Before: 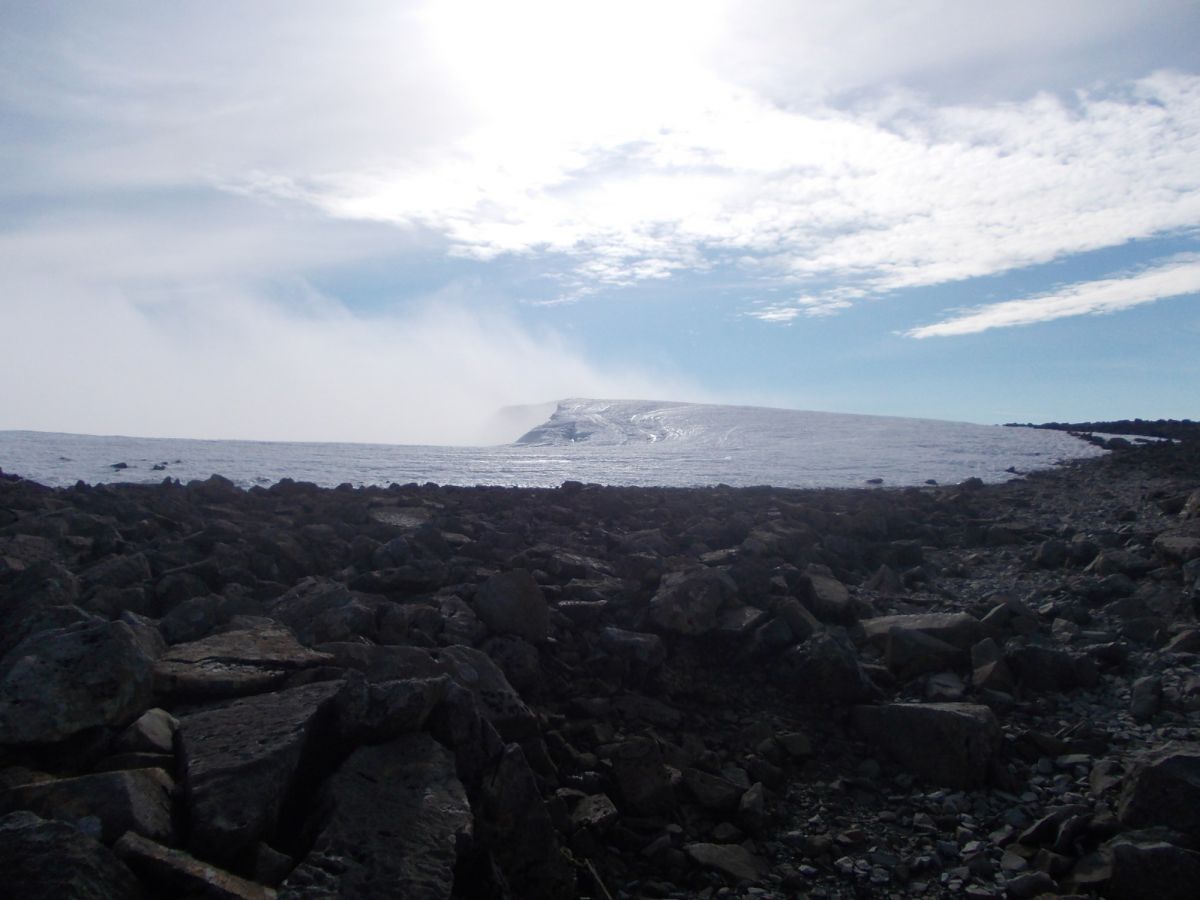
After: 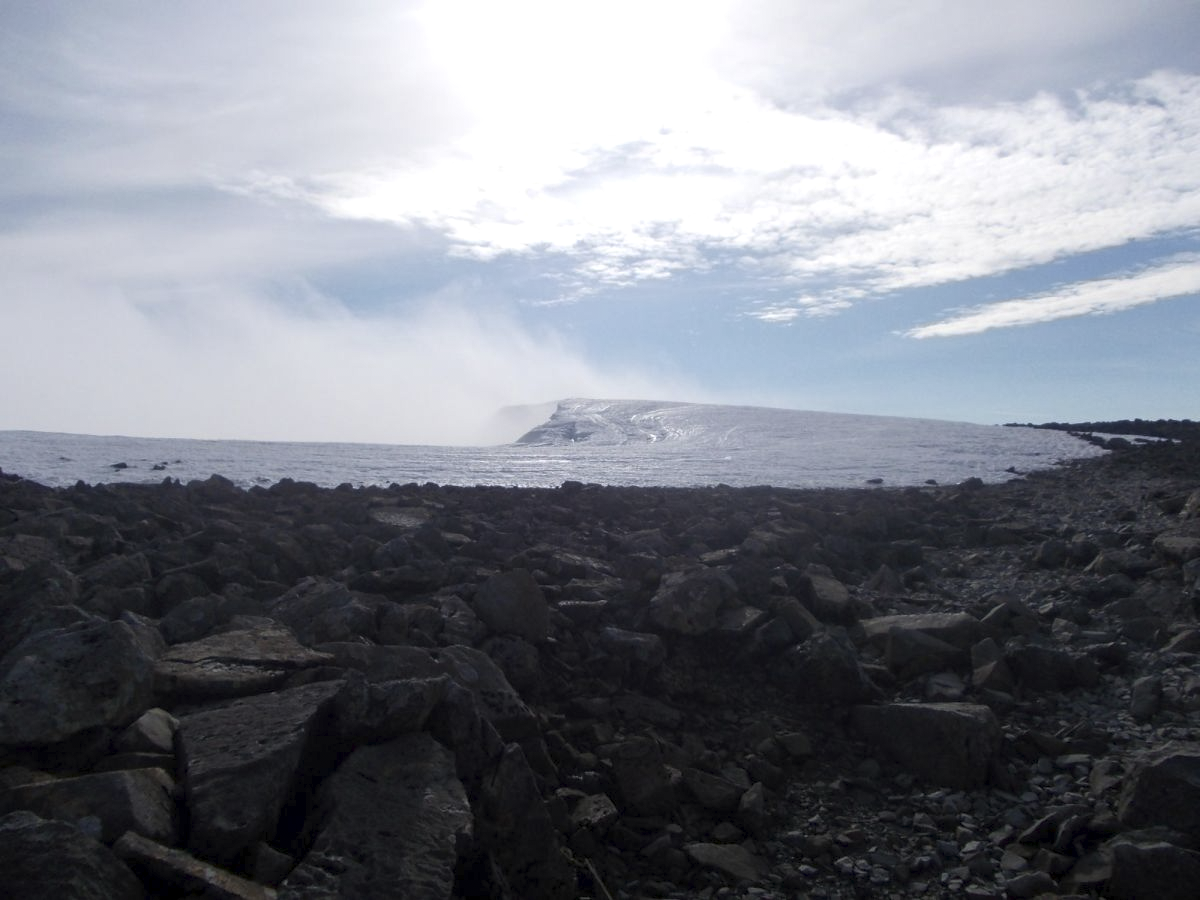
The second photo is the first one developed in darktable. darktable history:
highlight reconstruction: method reconstruct in LCh, clipping threshold 0
raw chromatic aberrations: iterations once
base curve: exposure shift 0
defringe: on, module defaults
local contrast: highlights 100%, shadows 100%, detail 120%, midtone range 0.2
